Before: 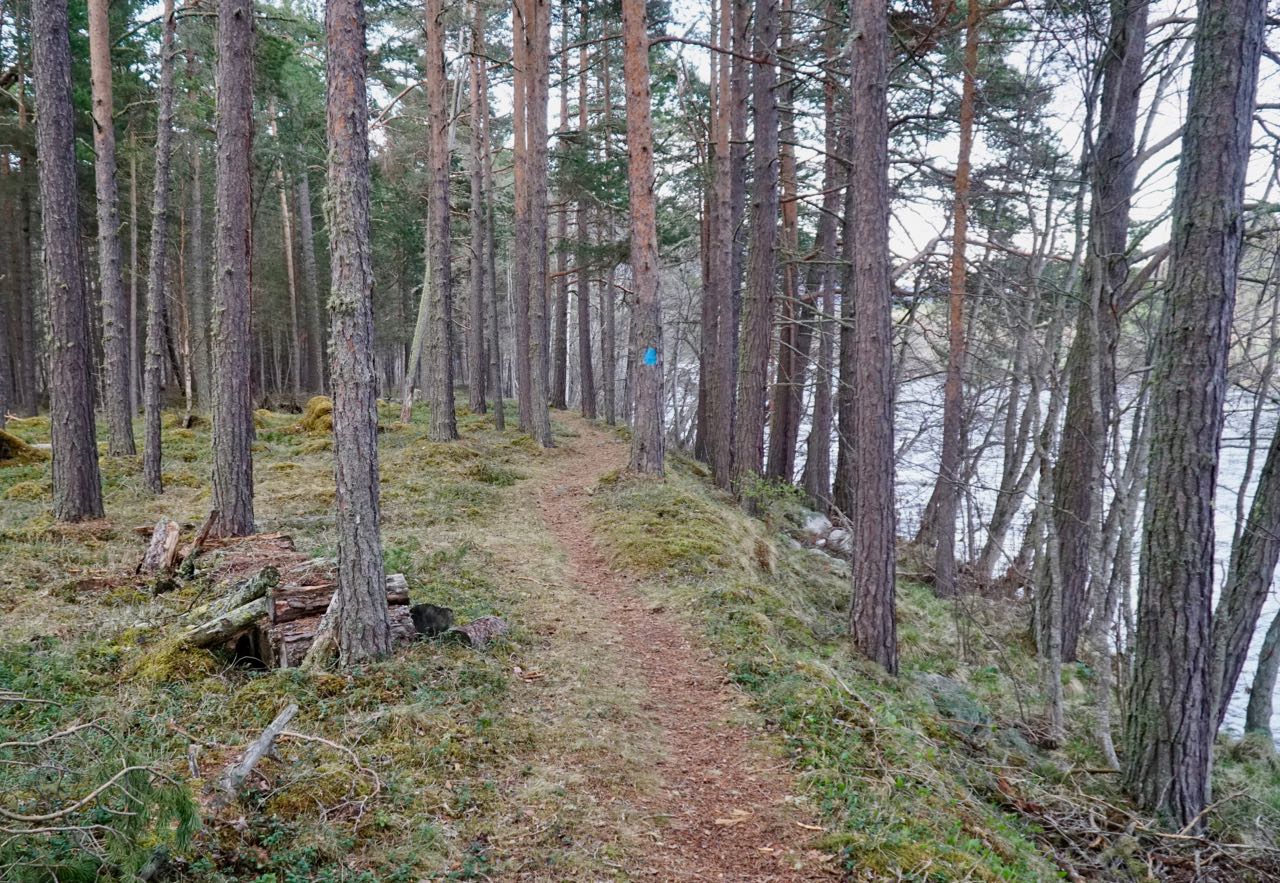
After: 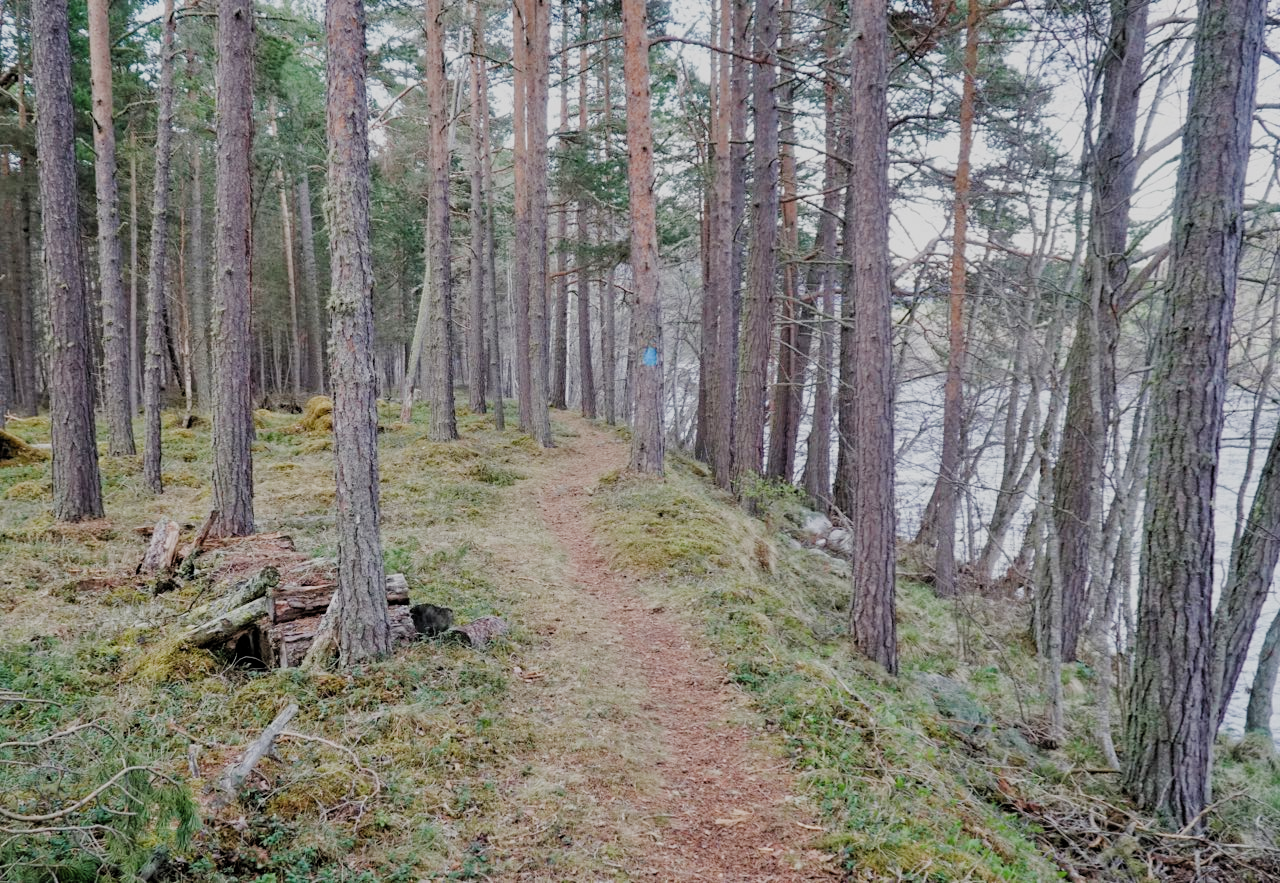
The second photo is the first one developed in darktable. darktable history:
exposure: black level correction 0.001, exposure 0.499 EV, compensate highlight preservation false
filmic rgb: black relative exposure -6.97 EV, white relative exposure 5.65 EV, hardness 2.86, preserve chrominance RGB euclidean norm (legacy), color science v4 (2020)
